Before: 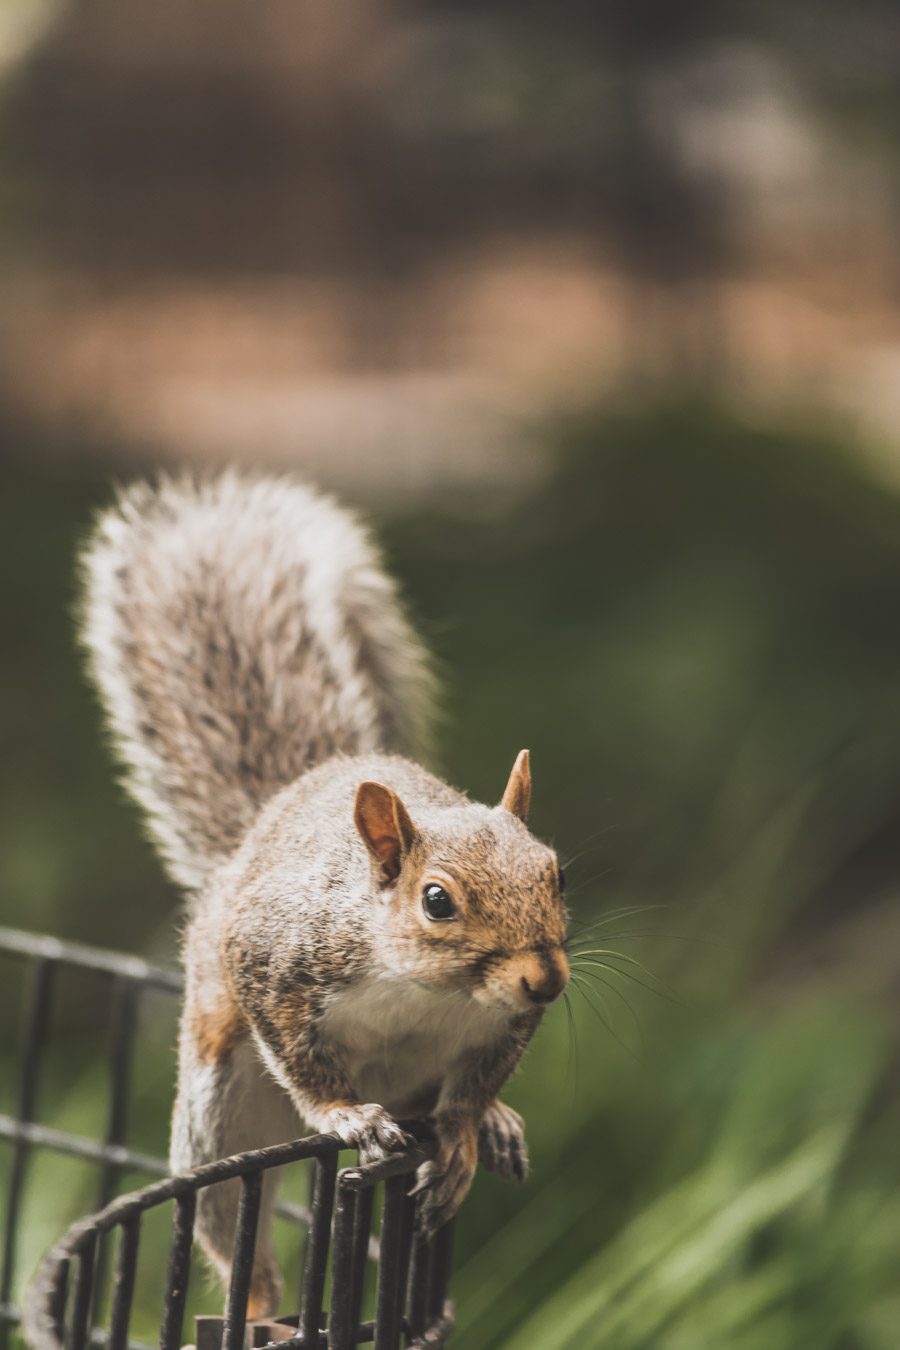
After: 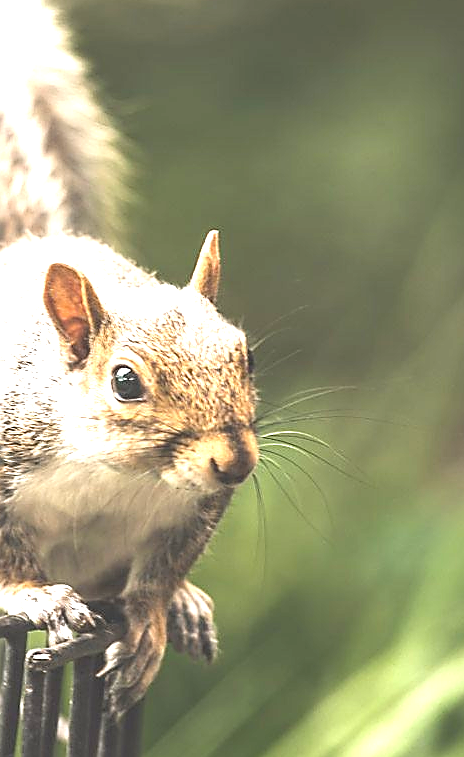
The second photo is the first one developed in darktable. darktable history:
exposure: black level correction 0, exposure 1.477 EV, compensate exposure bias true, compensate highlight preservation false
crop: left 34.564%, top 38.481%, right 13.869%, bottom 5.421%
sharpen: radius 1.421, amount 1.257, threshold 0.748
